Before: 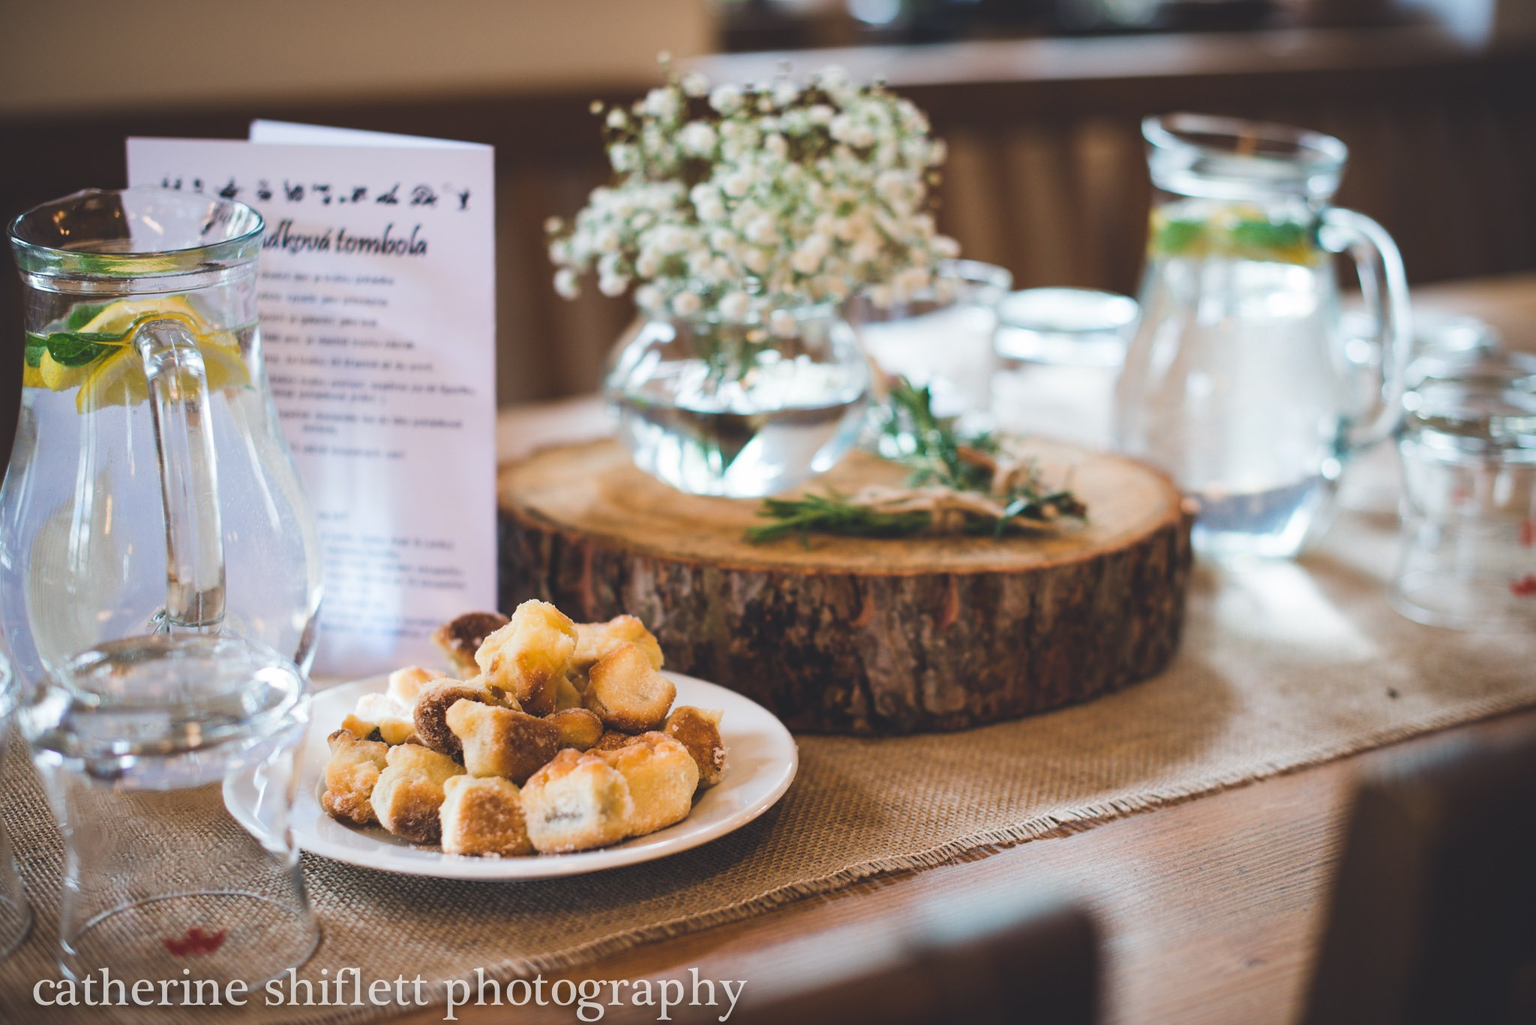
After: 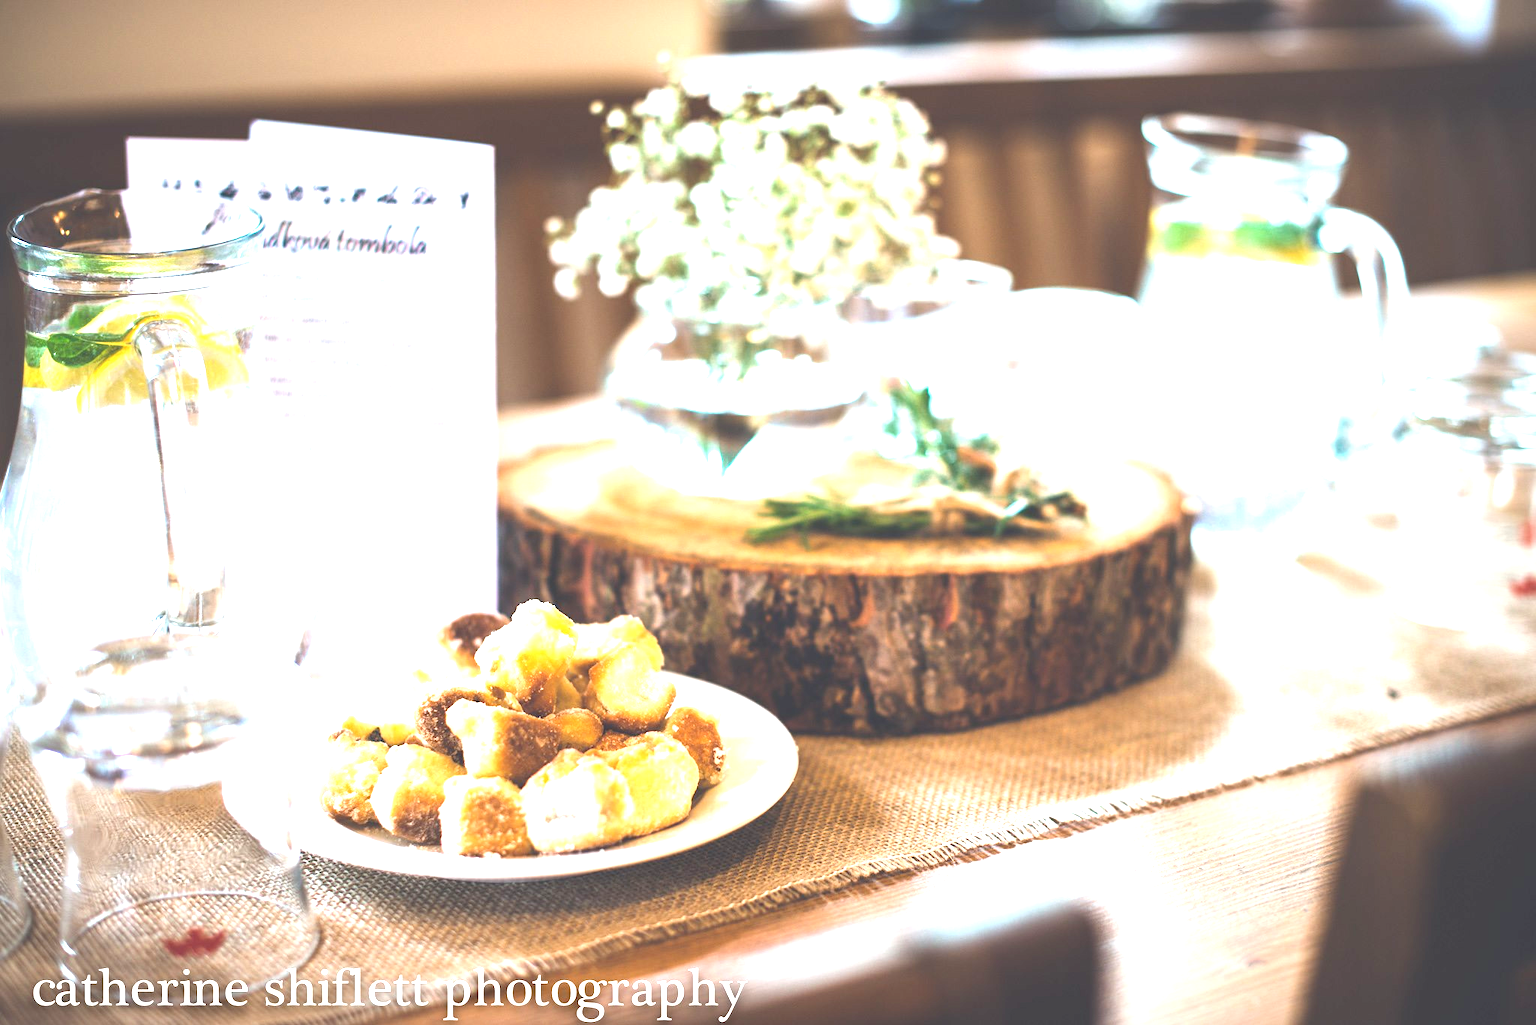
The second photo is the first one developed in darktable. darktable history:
contrast brightness saturation: saturation -0.04
exposure: black level correction 0.001, exposure 1.735 EV, compensate highlight preservation false
white balance: red 0.978, blue 0.999
